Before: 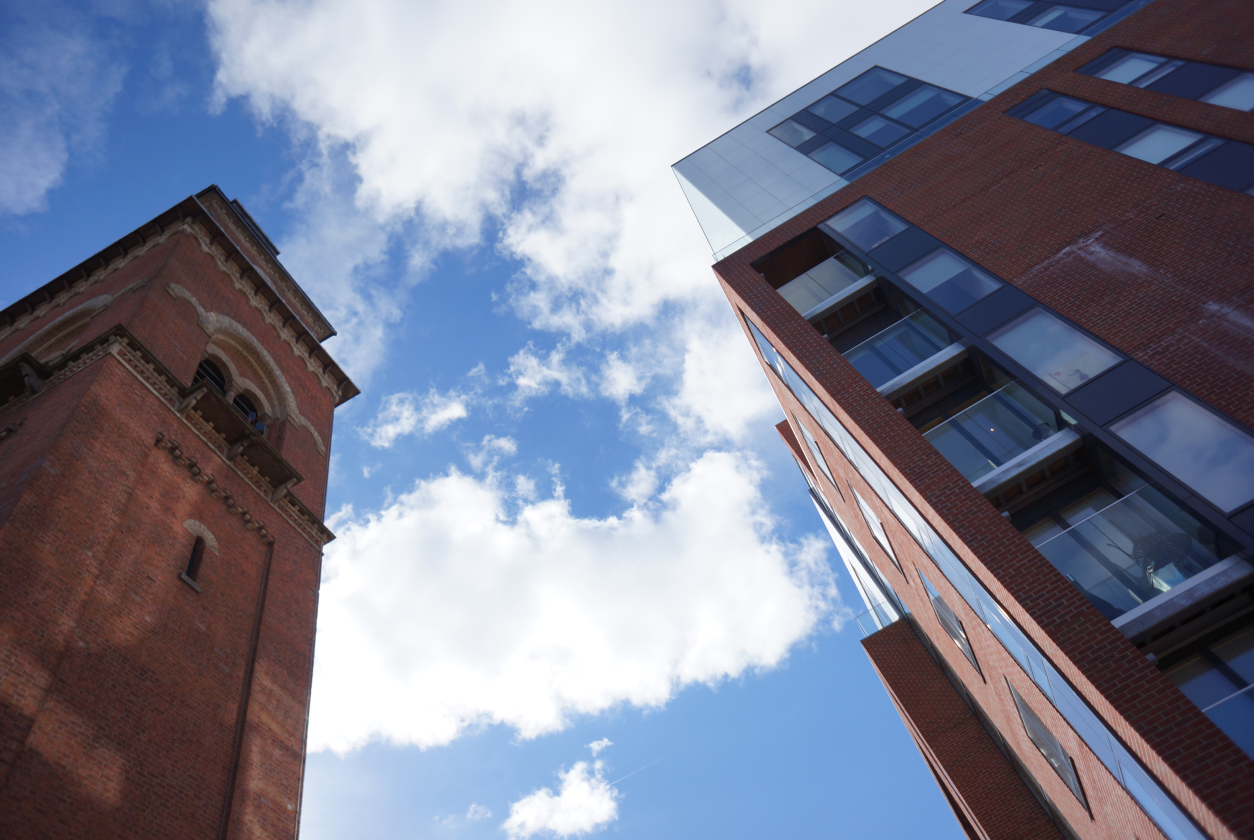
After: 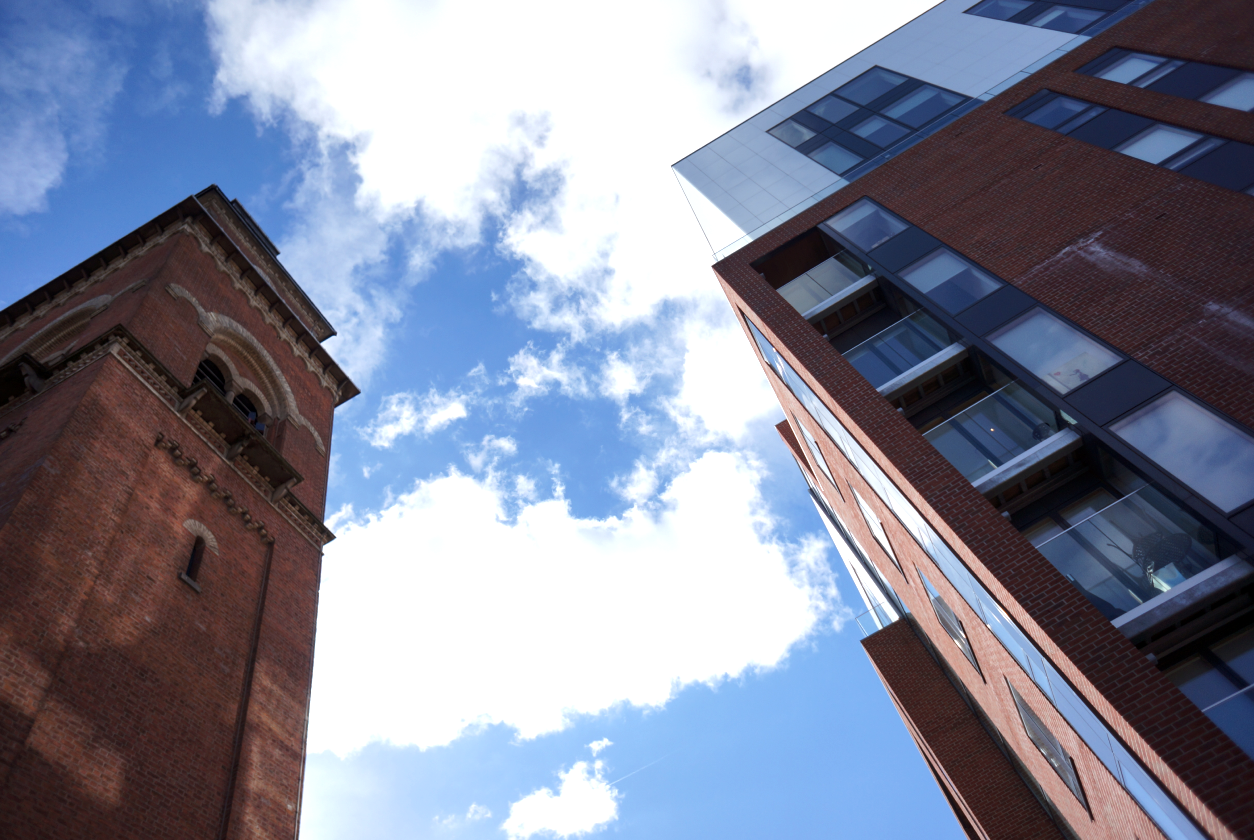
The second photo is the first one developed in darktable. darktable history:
local contrast: highlights 100%, shadows 100%, detail 120%, midtone range 0.2
tone equalizer: -8 EV -0.417 EV, -7 EV -0.389 EV, -6 EV -0.333 EV, -5 EV -0.222 EV, -3 EV 0.222 EV, -2 EV 0.333 EV, -1 EV 0.389 EV, +0 EV 0.417 EV, edges refinement/feathering 500, mask exposure compensation -1.57 EV, preserve details no
